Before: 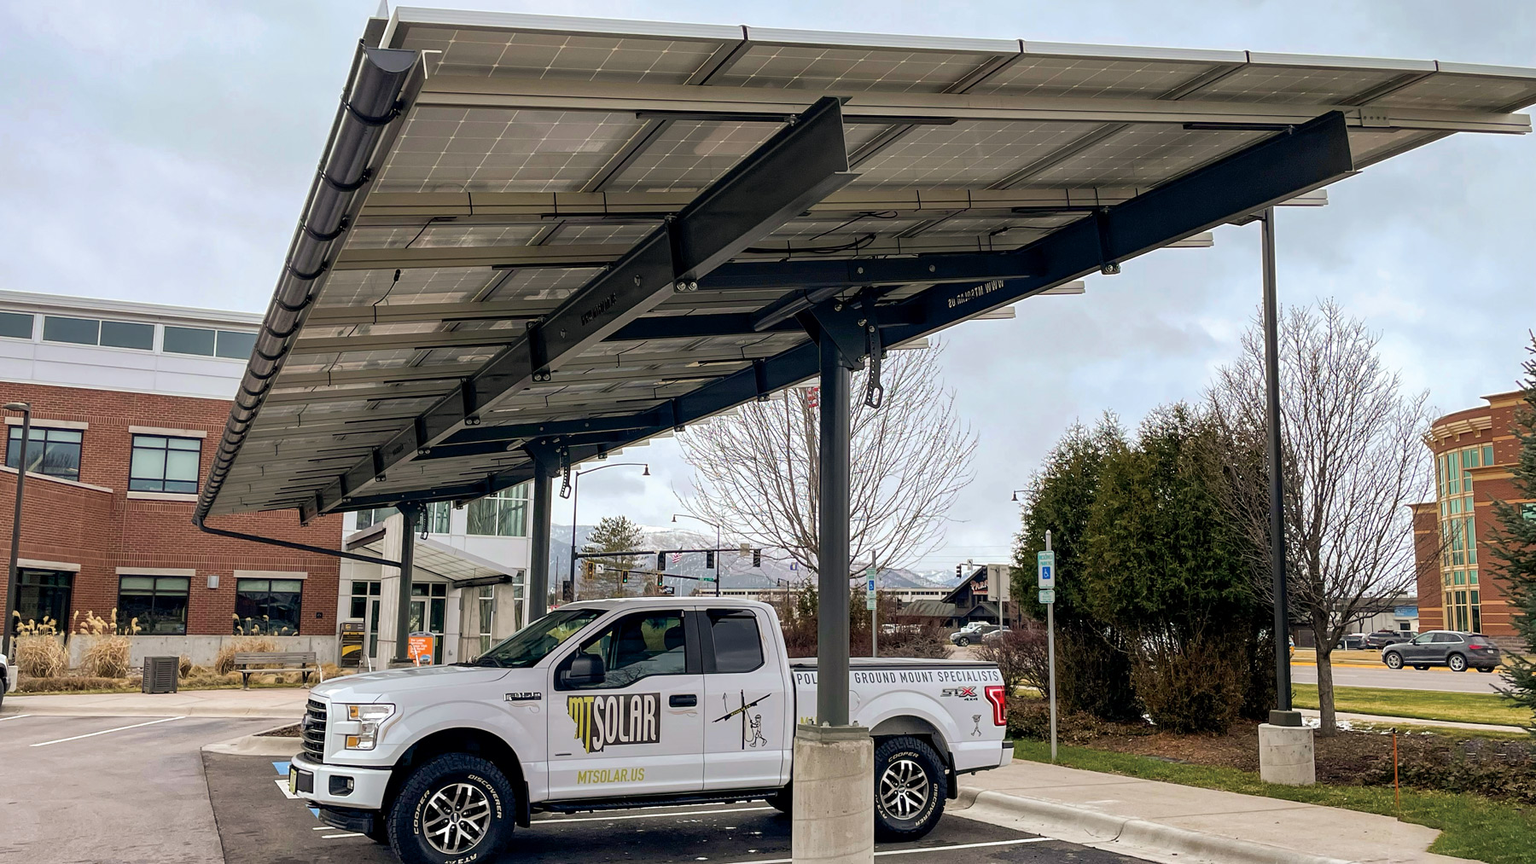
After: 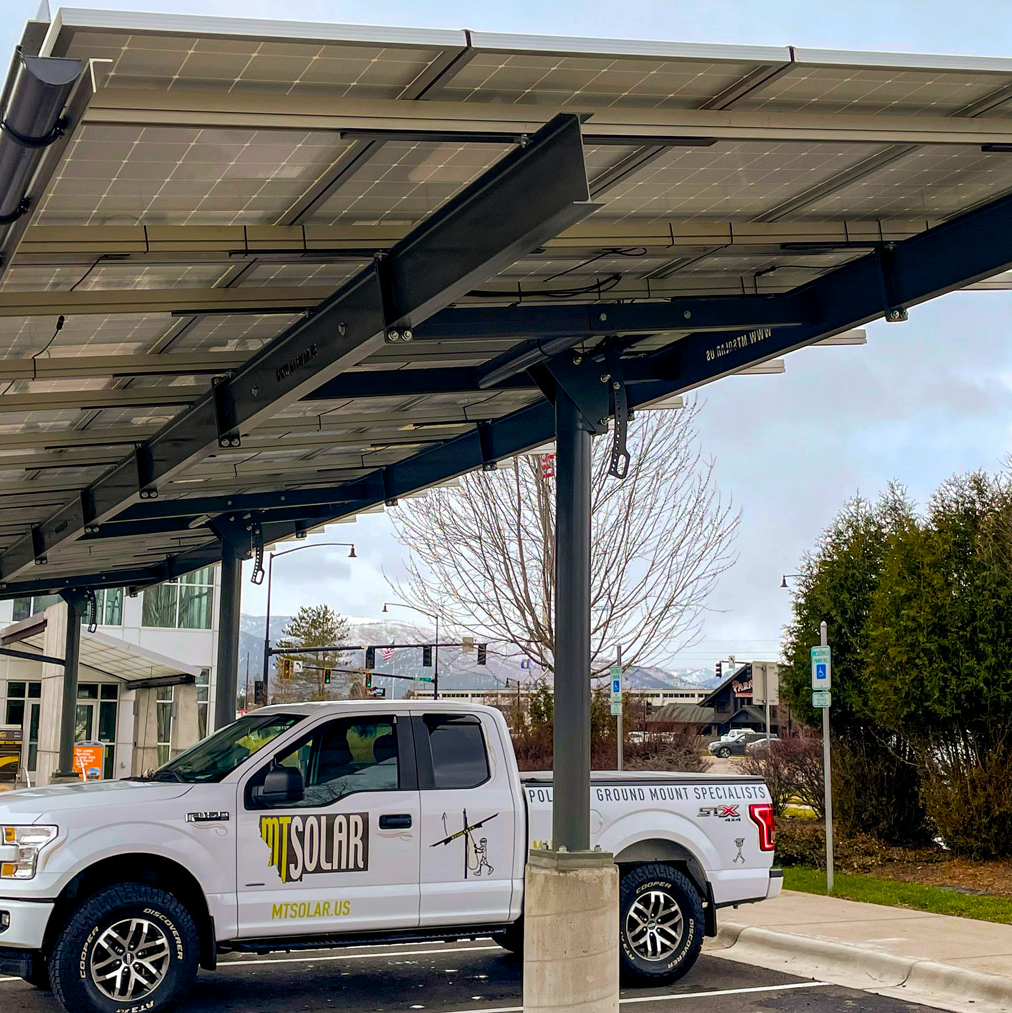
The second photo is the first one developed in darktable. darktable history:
color balance rgb: linear chroma grading › global chroma 10%, perceptual saturation grading › global saturation 30%, global vibrance 10%
crop and rotate: left 22.516%, right 21.234%
